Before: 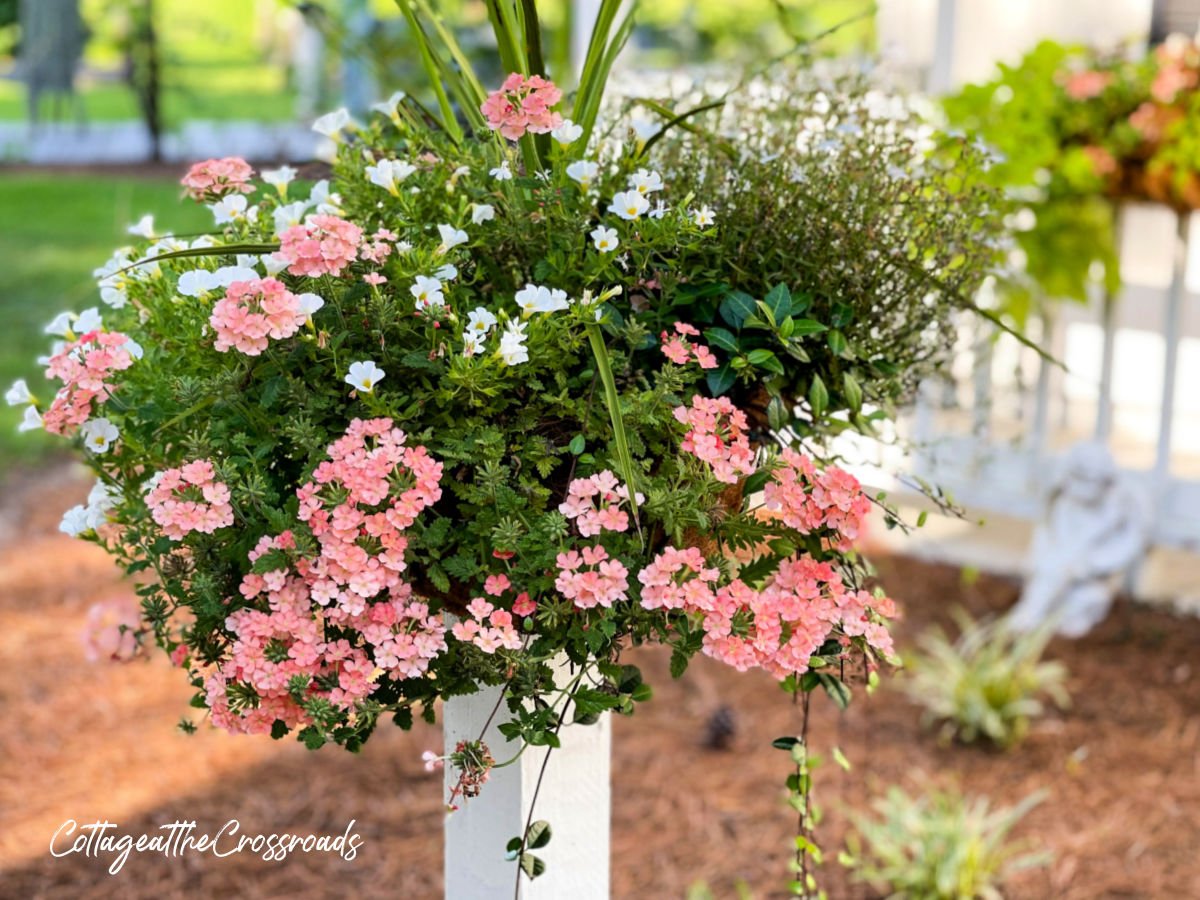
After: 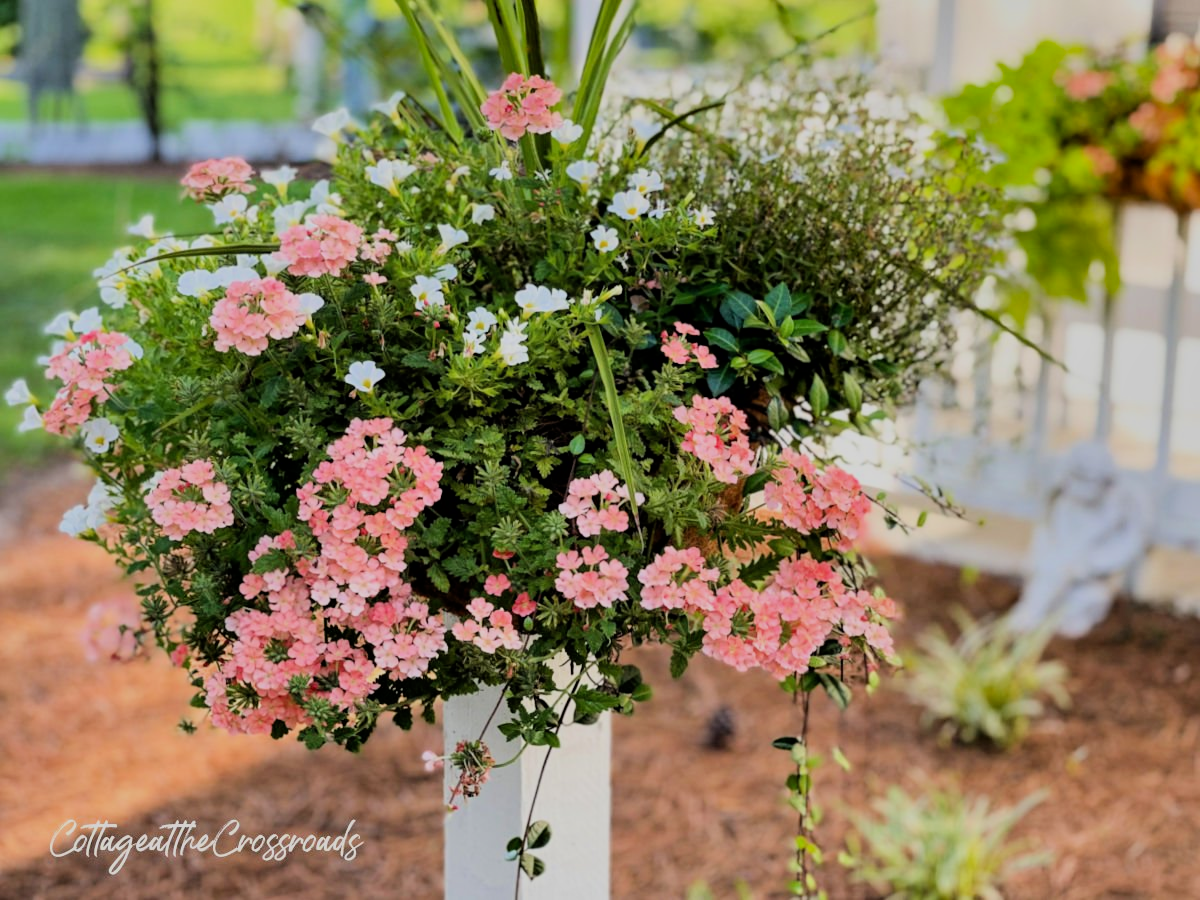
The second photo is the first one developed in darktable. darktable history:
filmic rgb: black relative exposure -7.65 EV, white relative exposure 4.56 EV, hardness 3.61, color science v6 (2022)
shadows and highlights: low approximation 0.01, soften with gaussian
